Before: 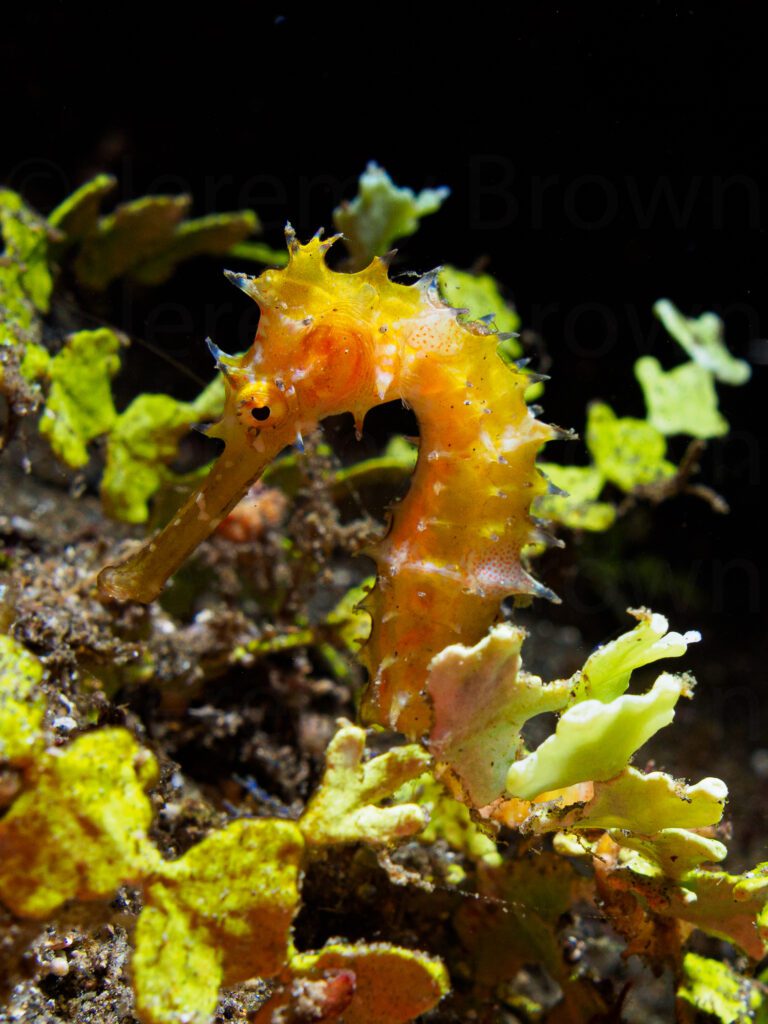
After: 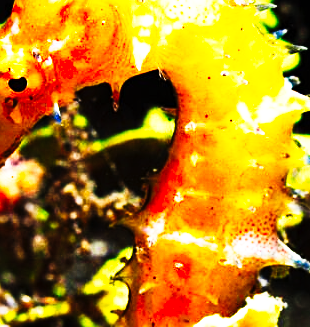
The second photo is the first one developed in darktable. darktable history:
crop: left 31.751%, top 32.172%, right 27.8%, bottom 35.83%
exposure: black level correction 0, exposure 0.9 EV, compensate highlight preservation false
sharpen: on, module defaults
tone curve: curves: ch0 [(0, 0) (0.003, 0.001) (0.011, 0.005) (0.025, 0.009) (0.044, 0.014) (0.069, 0.018) (0.1, 0.025) (0.136, 0.029) (0.177, 0.042) (0.224, 0.064) (0.277, 0.107) (0.335, 0.182) (0.399, 0.3) (0.468, 0.462) (0.543, 0.639) (0.623, 0.802) (0.709, 0.916) (0.801, 0.963) (0.898, 0.988) (1, 1)], preserve colors none
white balance: emerald 1
